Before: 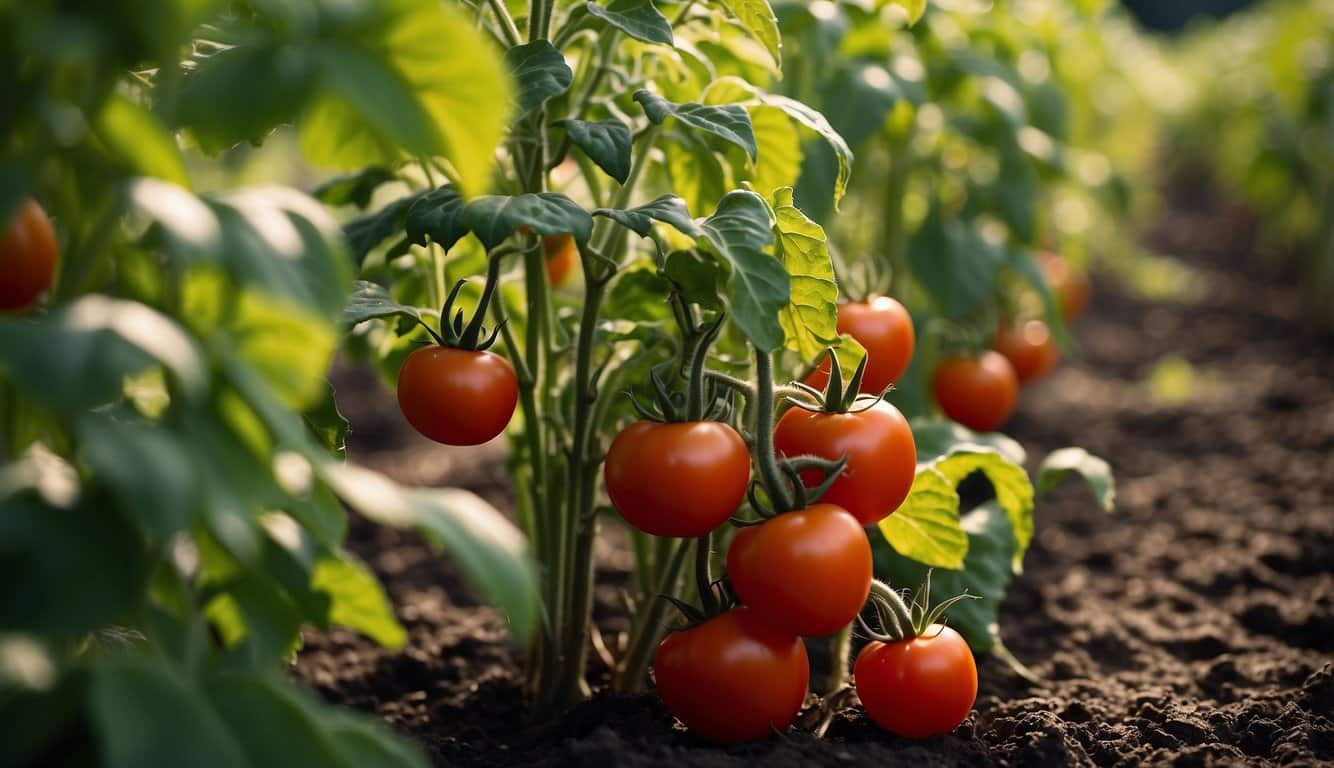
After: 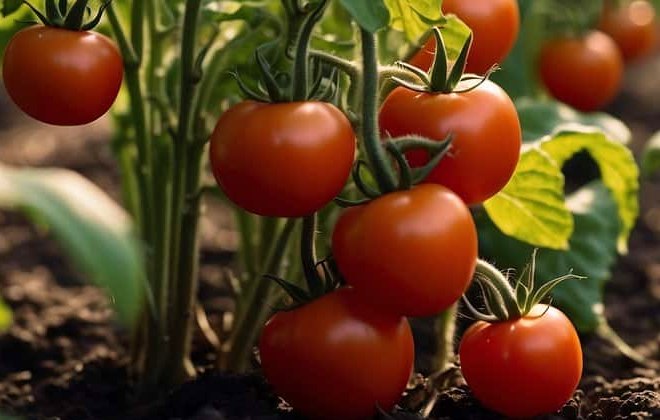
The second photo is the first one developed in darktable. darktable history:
velvia: strength 30%
crop: left 29.672%, top 41.786%, right 20.851%, bottom 3.487%
